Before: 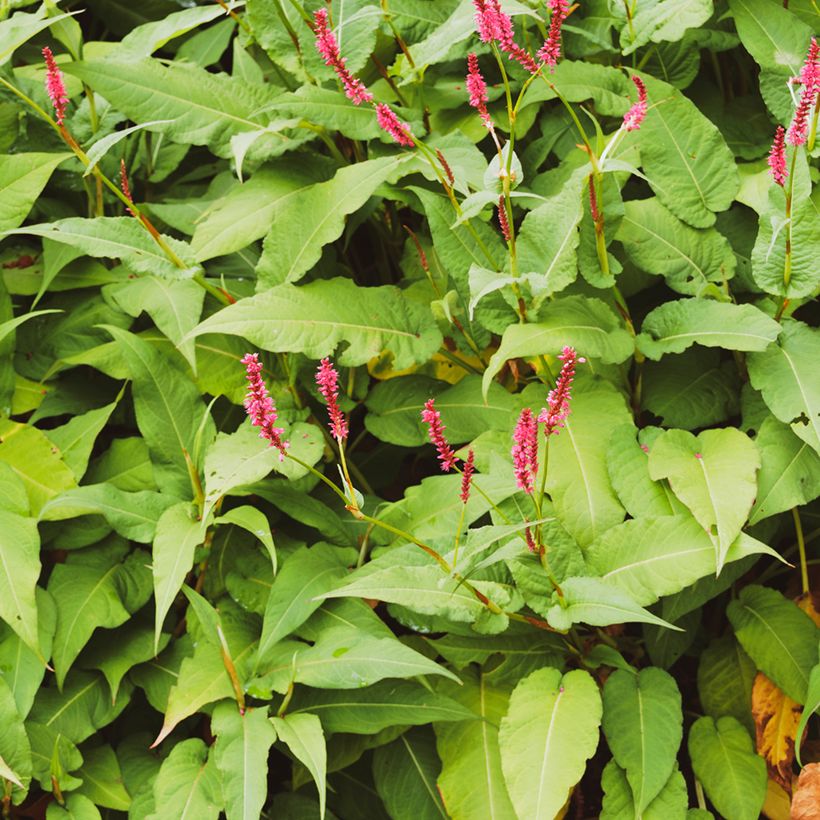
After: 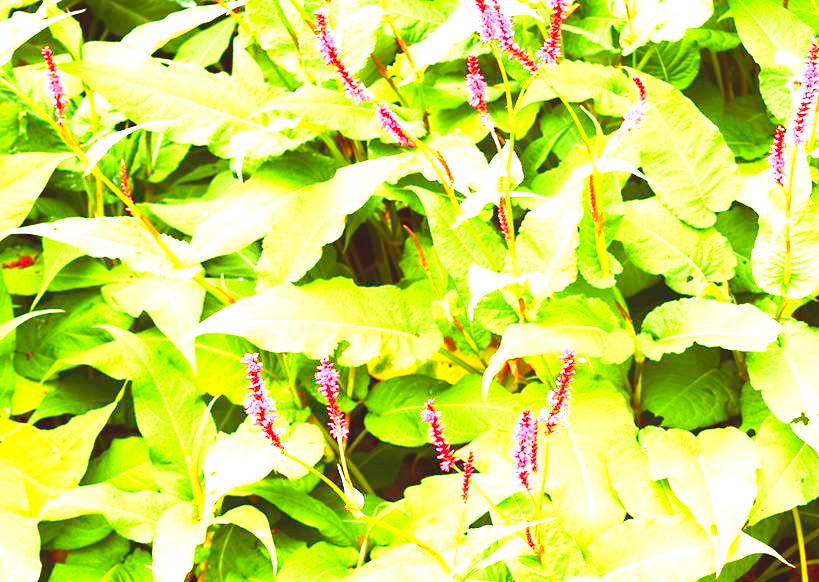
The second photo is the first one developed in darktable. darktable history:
crop: bottom 28.91%
levels: levels [0.008, 0.318, 0.836]
base curve: curves: ch0 [(0, 0) (0.007, 0.004) (0.027, 0.03) (0.046, 0.07) (0.207, 0.54) (0.442, 0.872) (0.673, 0.972) (1, 1)], preserve colors none
